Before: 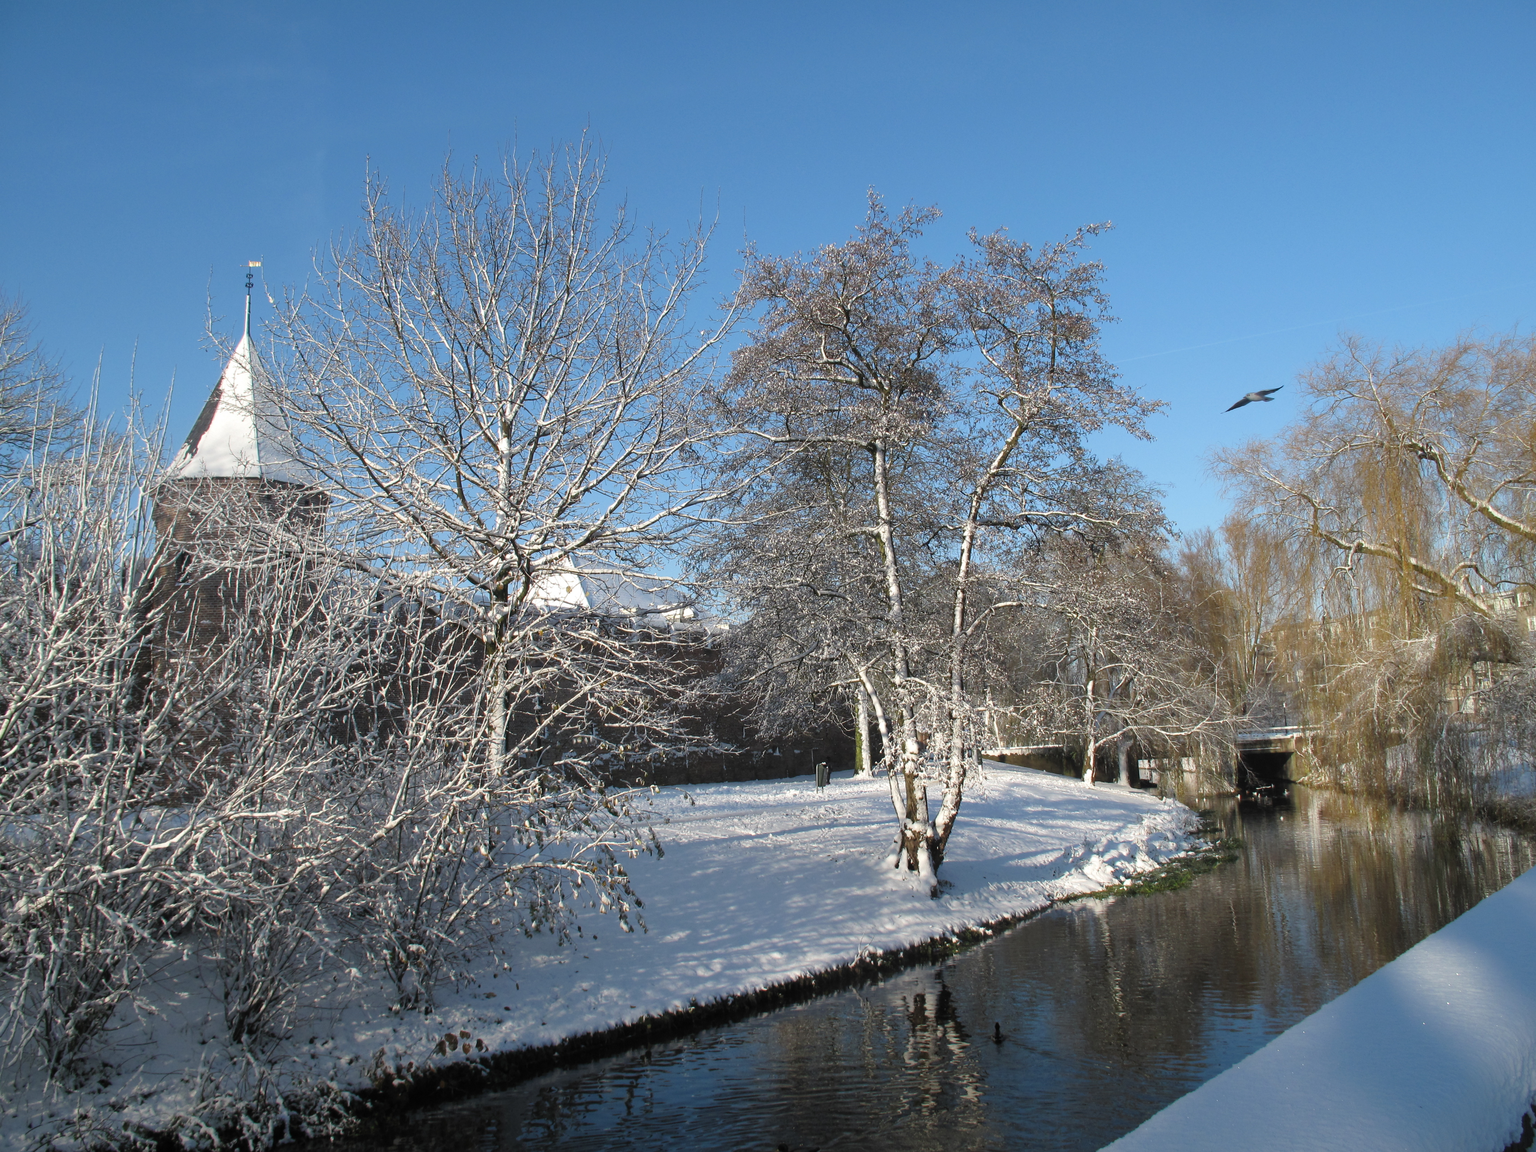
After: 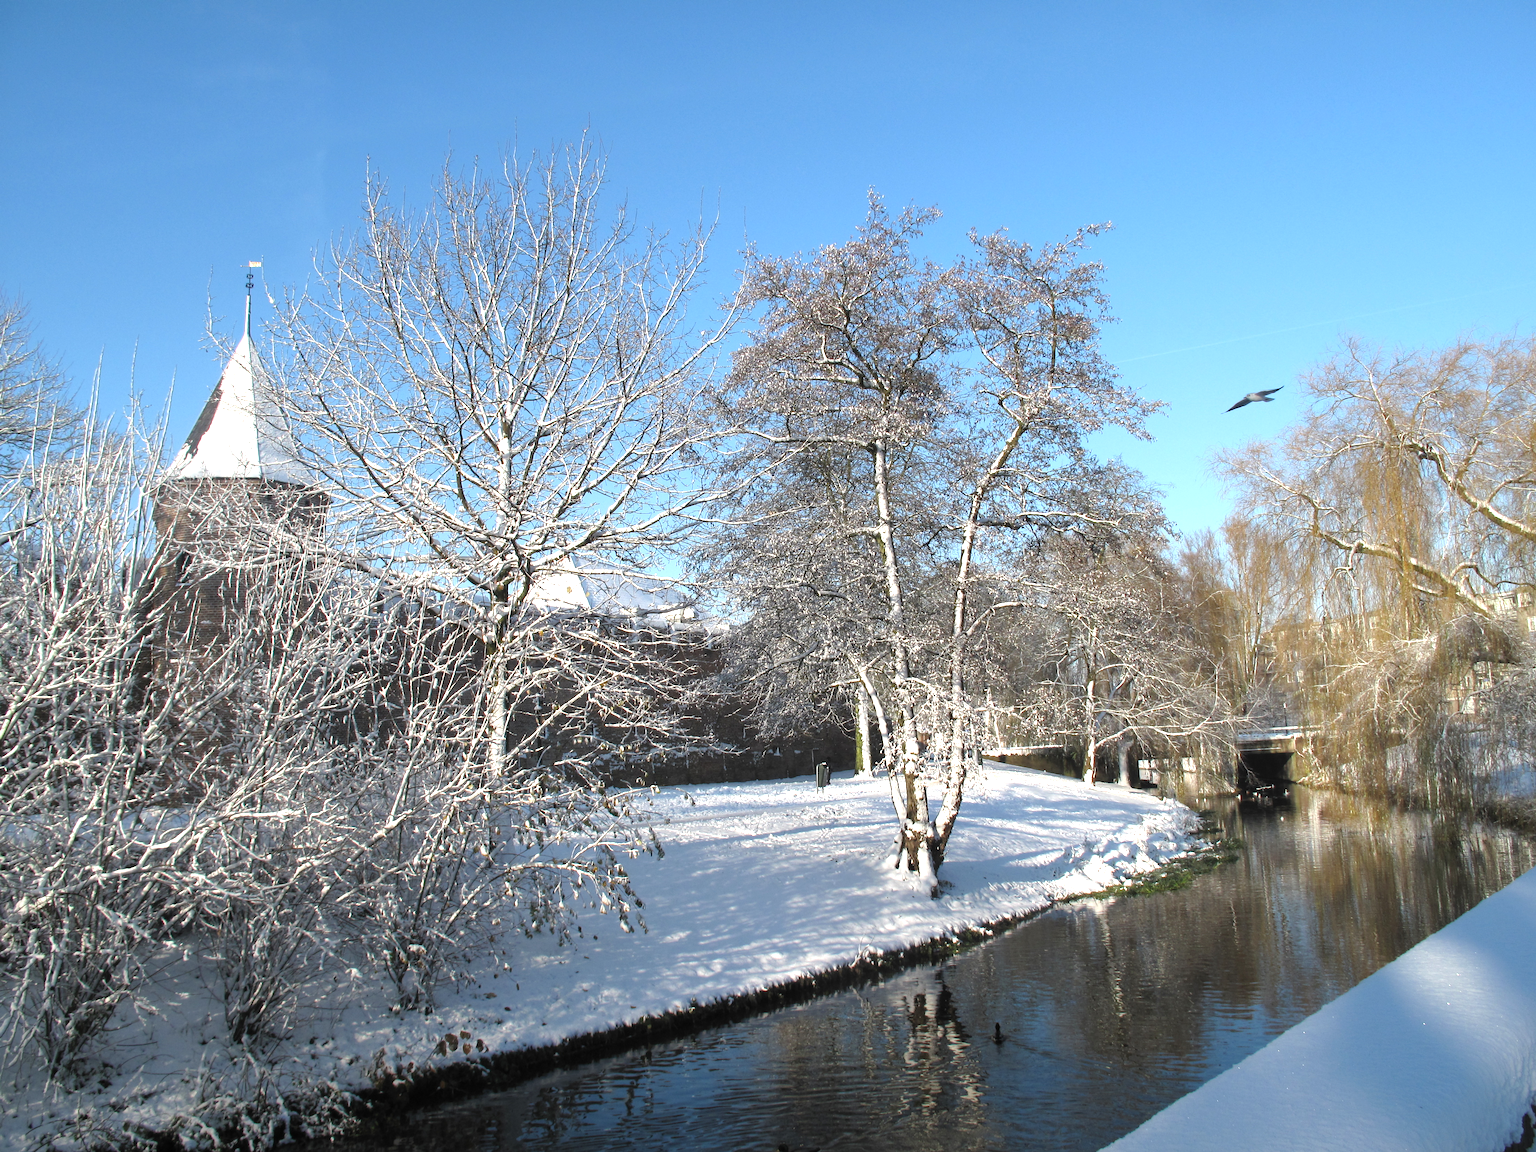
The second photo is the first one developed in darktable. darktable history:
tone equalizer: -8 EV -0.754 EV, -7 EV -0.722 EV, -6 EV -0.579 EV, -5 EV -0.371 EV, -3 EV 0.405 EV, -2 EV 0.6 EV, -1 EV 0.691 EV, +0 EV 0.773 EV, smoothing diameter 24.96%, edges refinement/feathering 9.69, preserve details guided filter
